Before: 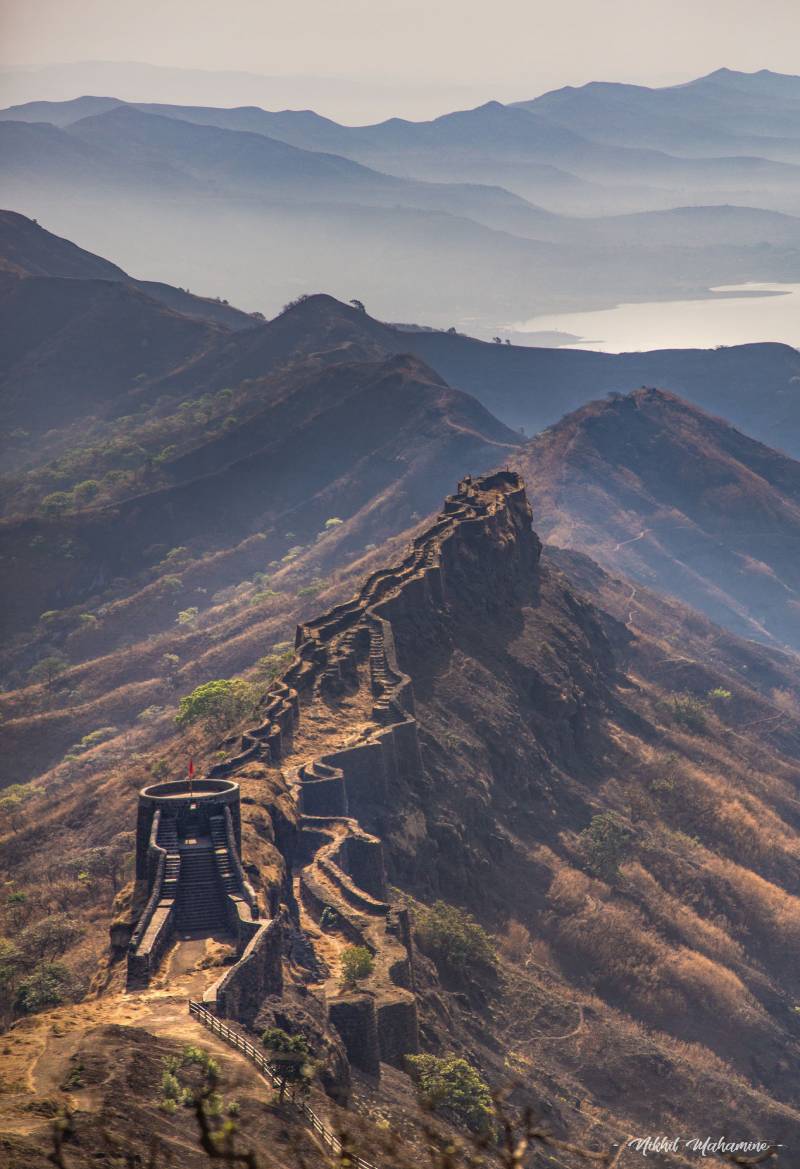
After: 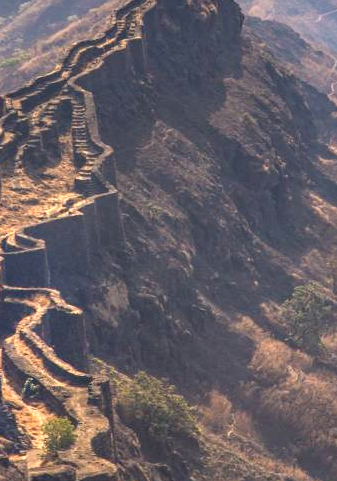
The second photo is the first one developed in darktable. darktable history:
exposure: exposure 0.606 EV, compensate highlight preservation false
crop: left 37.322%, top 45.319%, right 20.533%, bottom 13.456%
